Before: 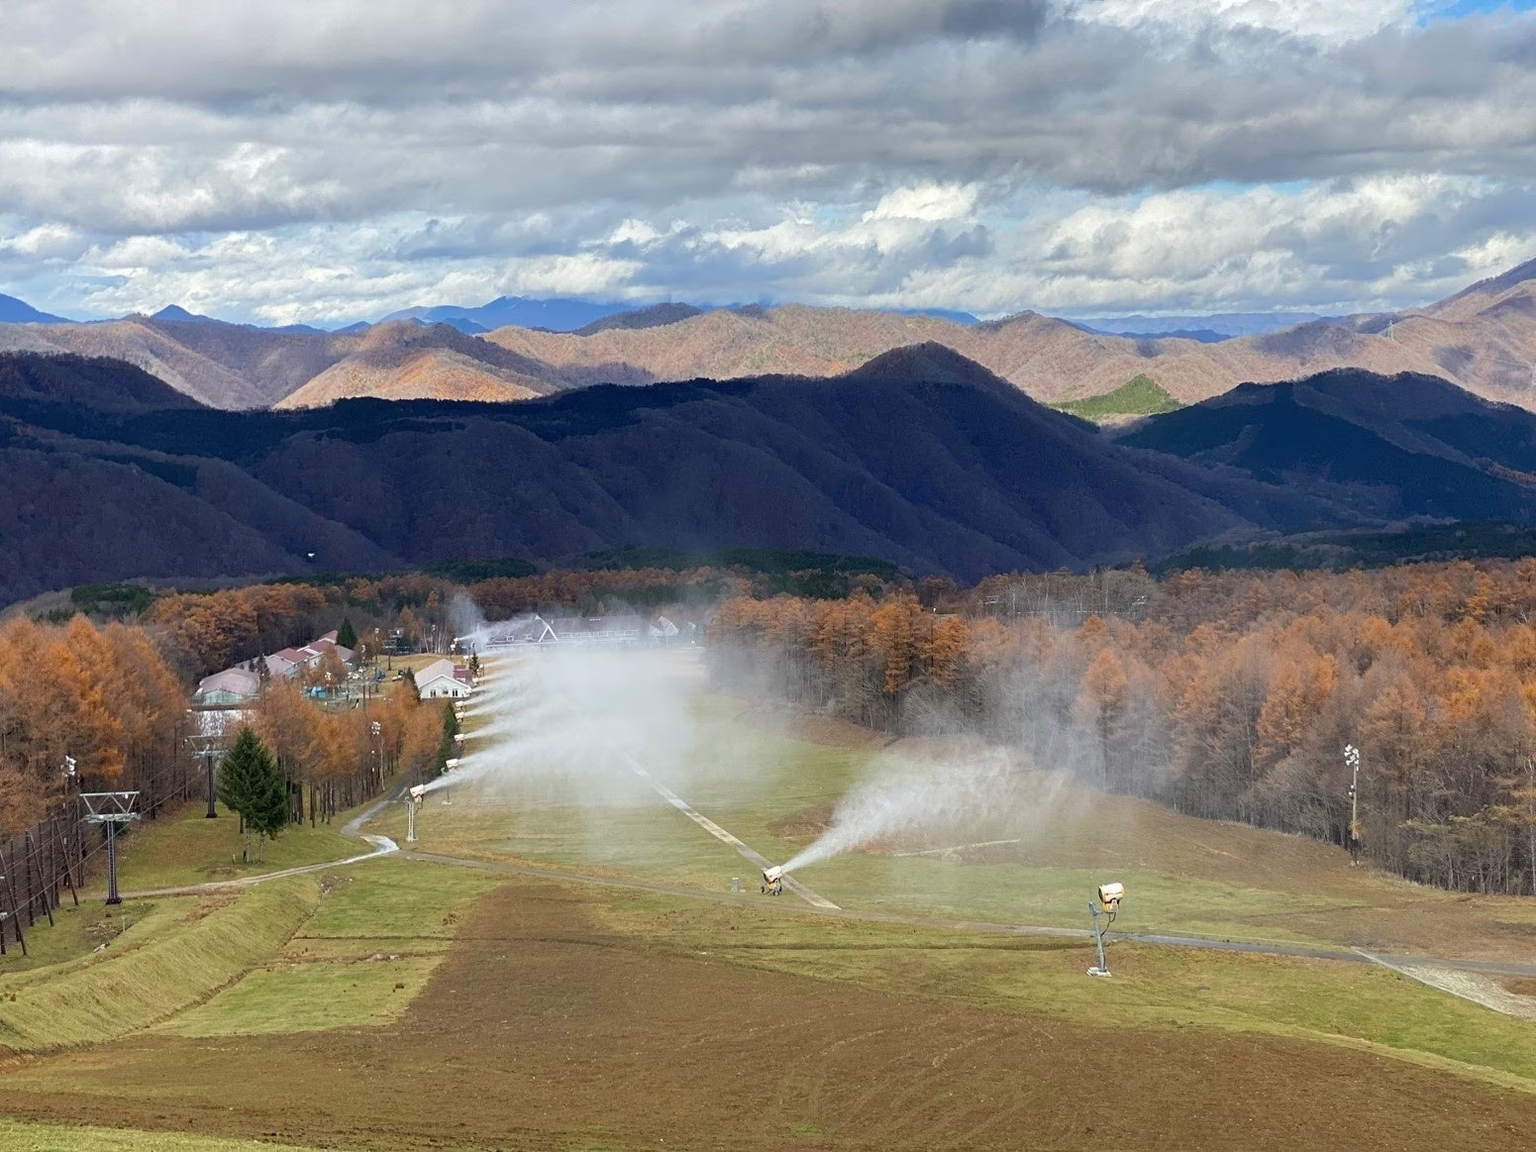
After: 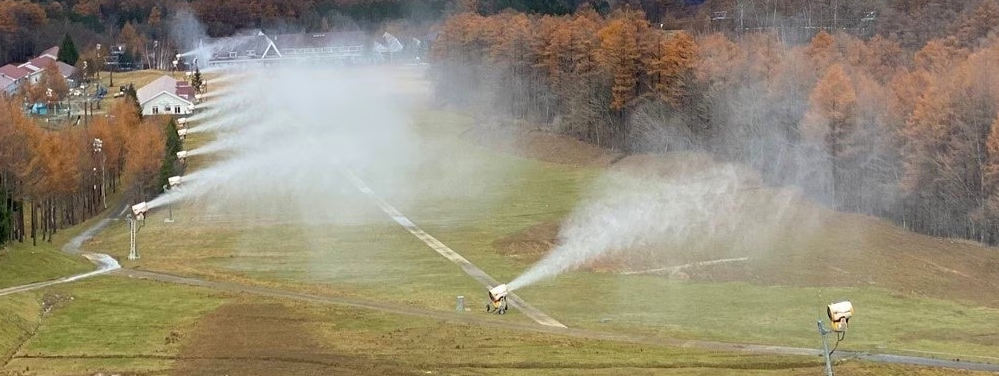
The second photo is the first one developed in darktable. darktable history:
color balance rgb: perceptual saturation grading › global saturation 0.11%, global vibrance 20%
crop: left 18.201%, top 50.769%, right 17.345%, bottom 16.847%
